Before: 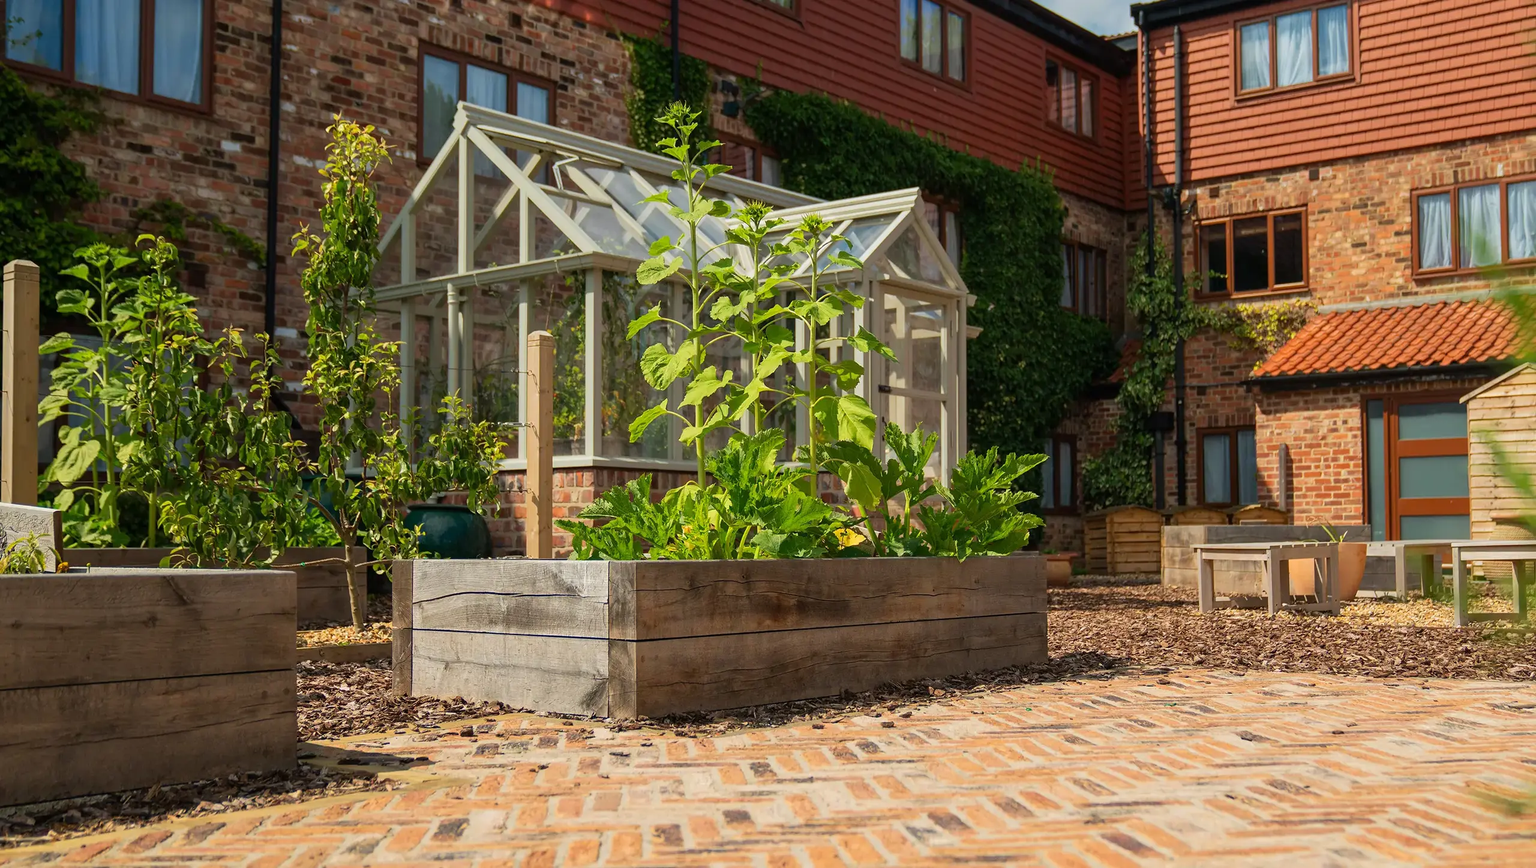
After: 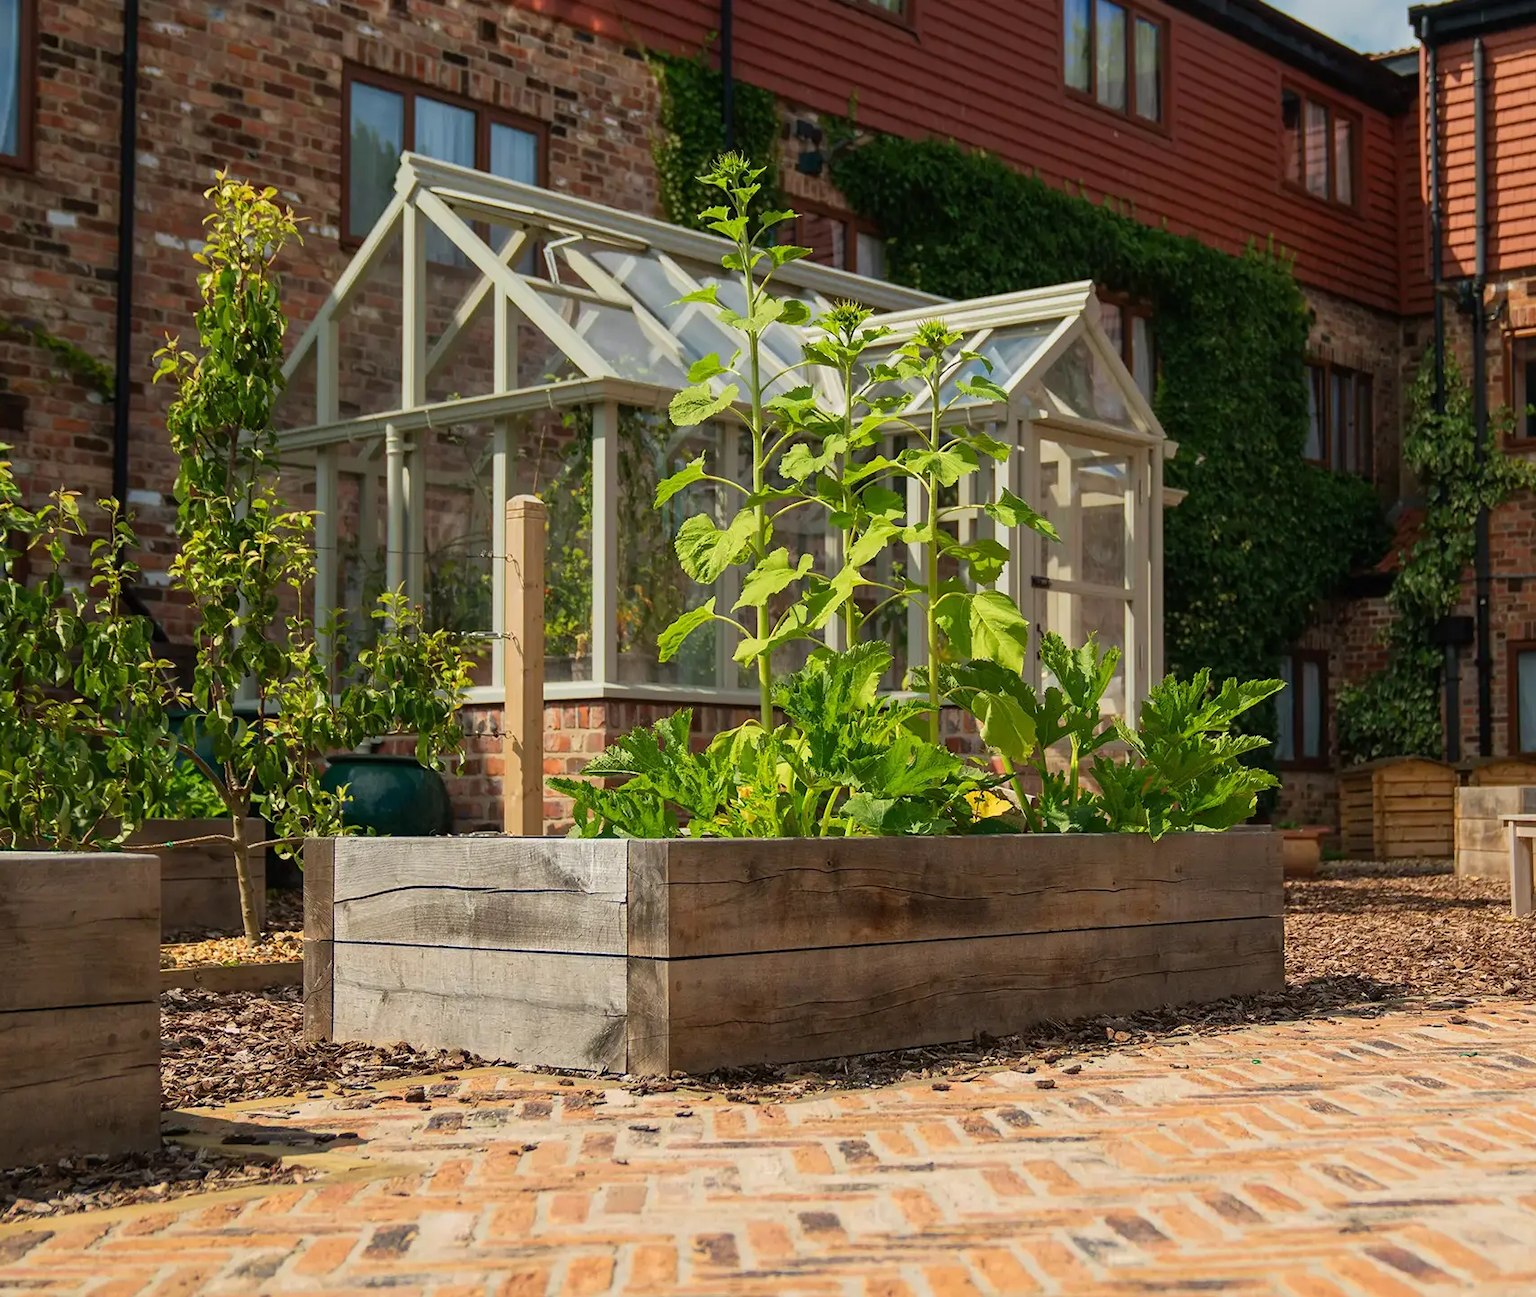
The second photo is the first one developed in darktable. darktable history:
crop and rotate: left 12.35%, right 20.817%
